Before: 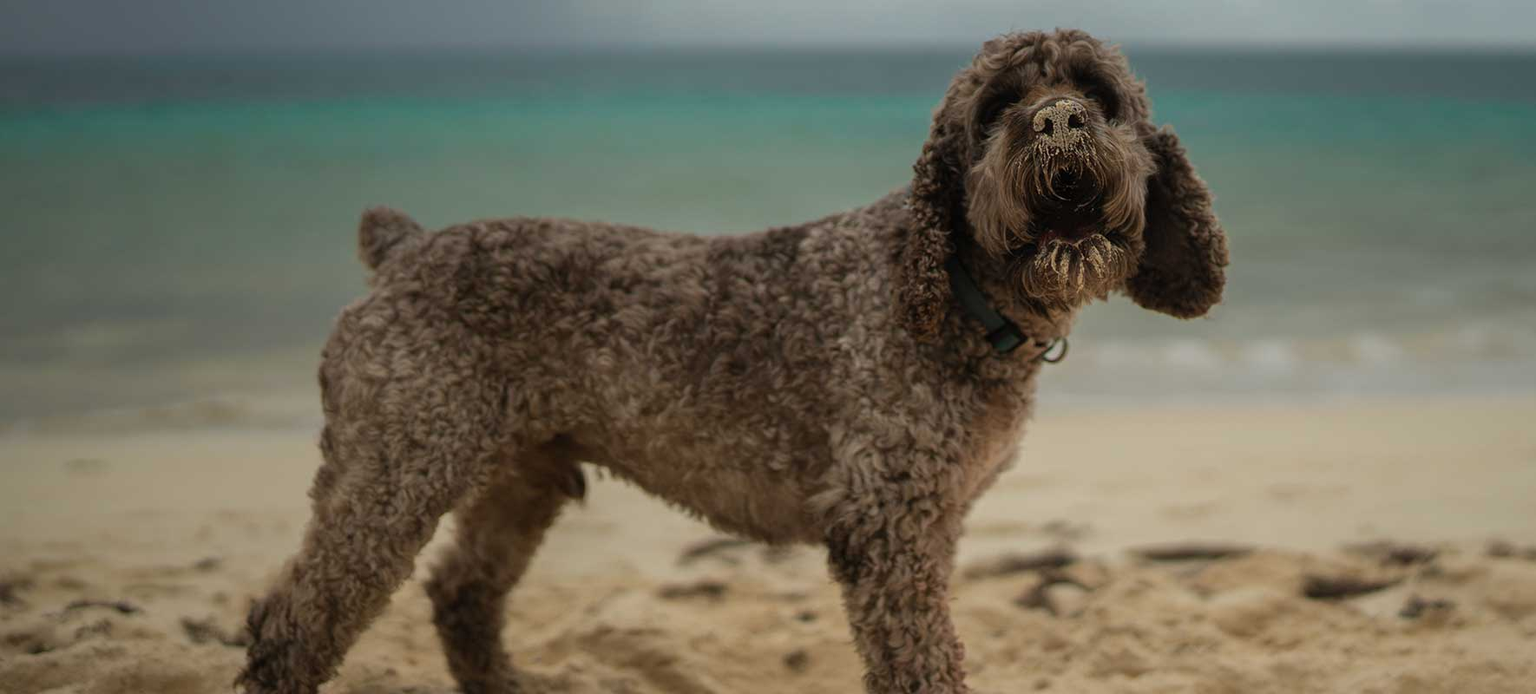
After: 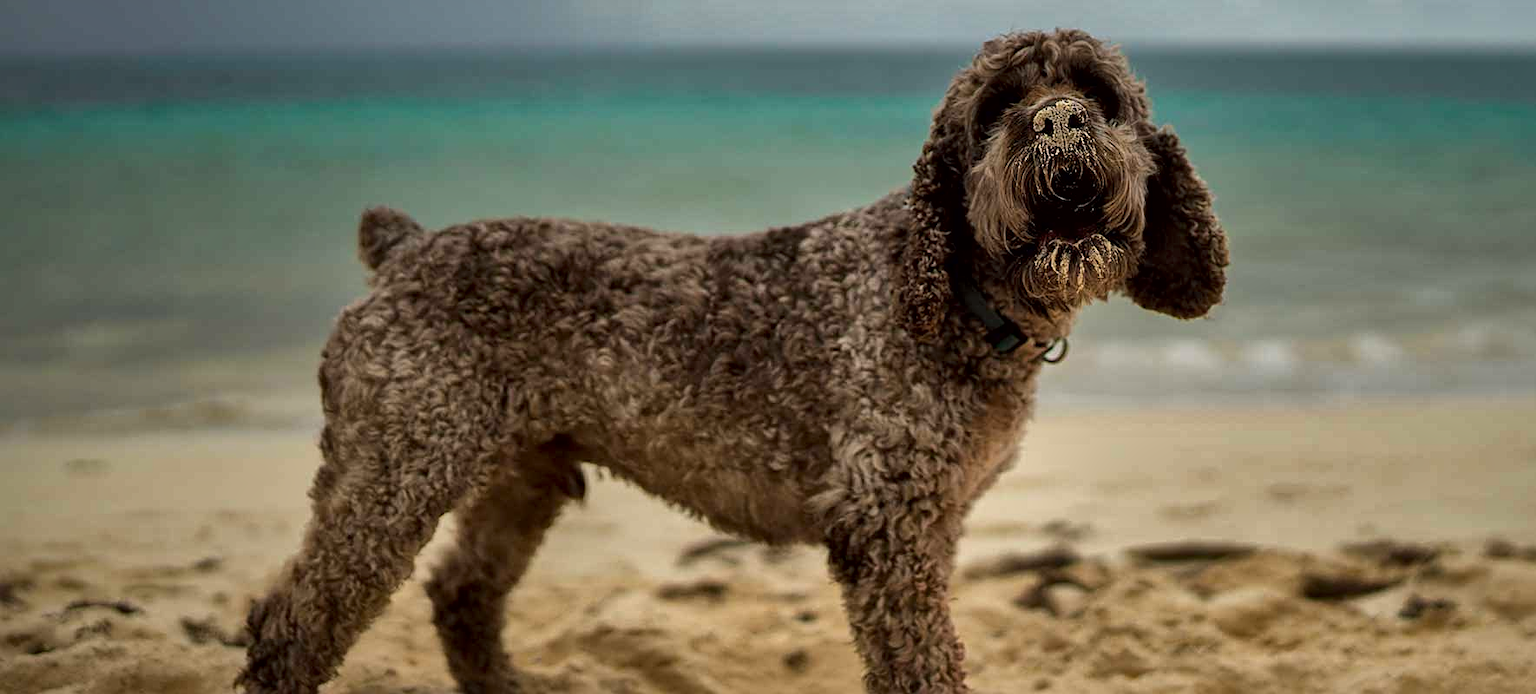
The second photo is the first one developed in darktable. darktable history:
shadows and highlights: shadows 24.5, highlights -78.15, soften with gaussian
sharpen: on, module defaults
local contrast: mode bilateral grid, contrast 50, coarseness 50, detail 150%, midtone range 0.2
color balance: lift [1, 1.001, 0.999, 1.001], gamma [1, 1.004, 1.007, 0.993], gain [1, 0.991, 0.987, 1.013], contrast 7.5%, contrast fulcrum 10%, output saturation 115%
